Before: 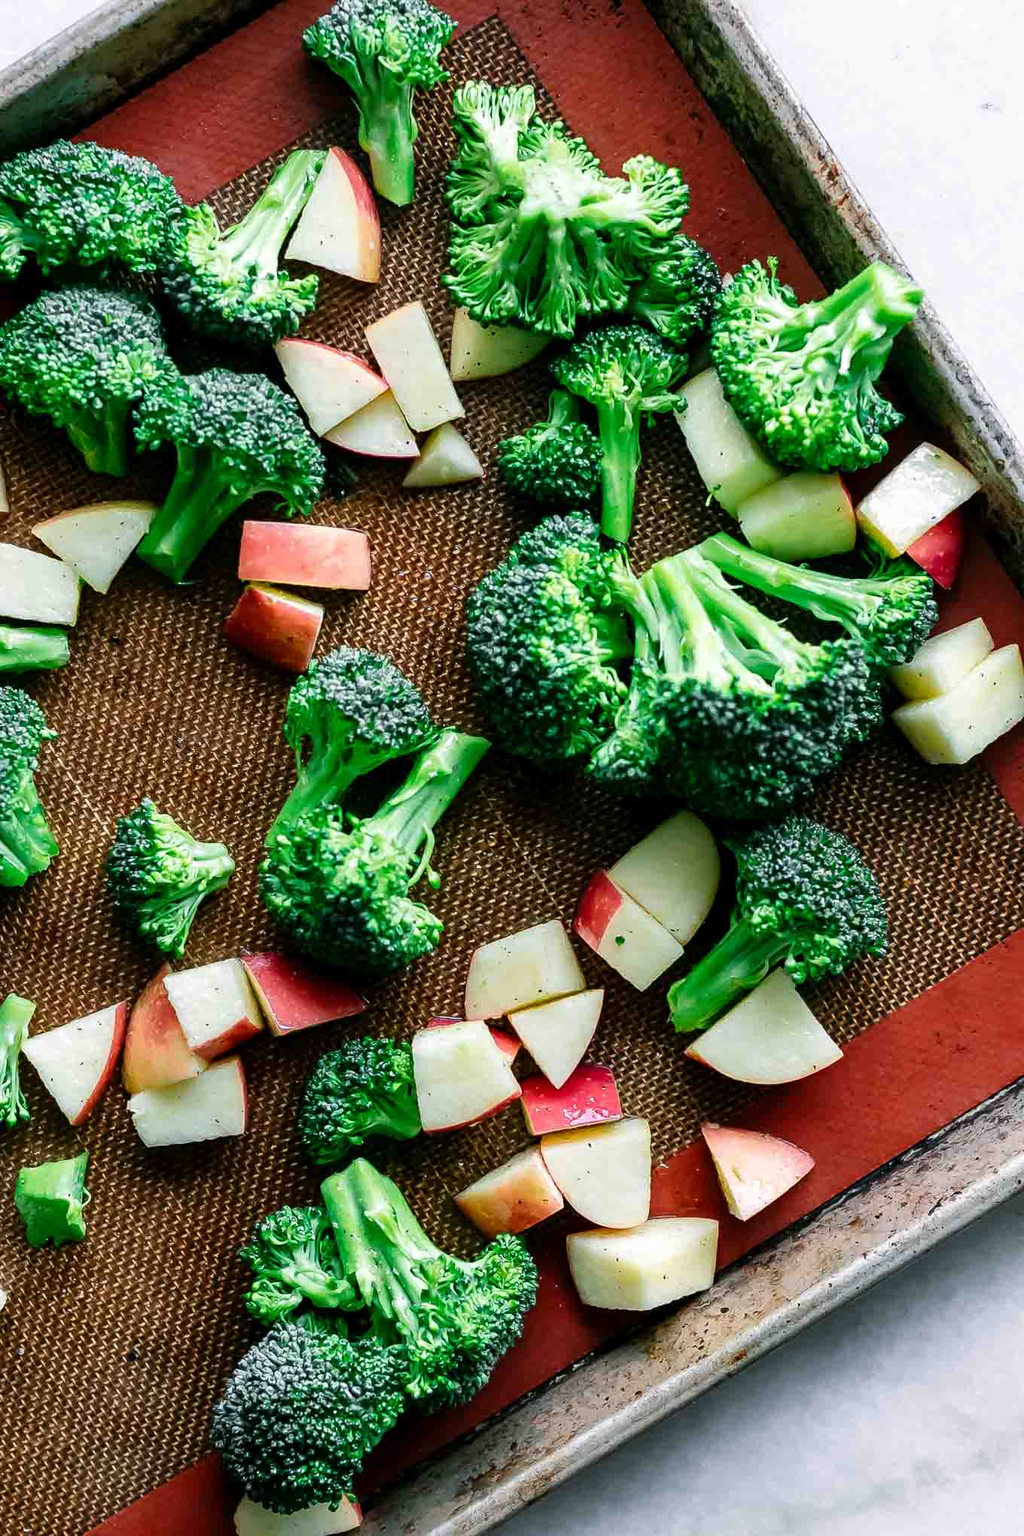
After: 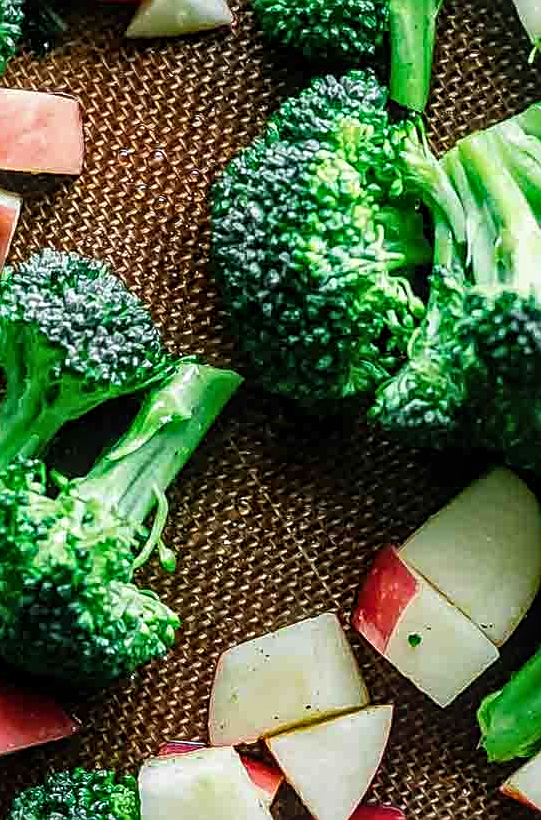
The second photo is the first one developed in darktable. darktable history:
local contrast: on, module defaults
crop: left 30.111%, top 29.894%, right 30.069%, bottom 29.901%
sharpen: on, module defaults
